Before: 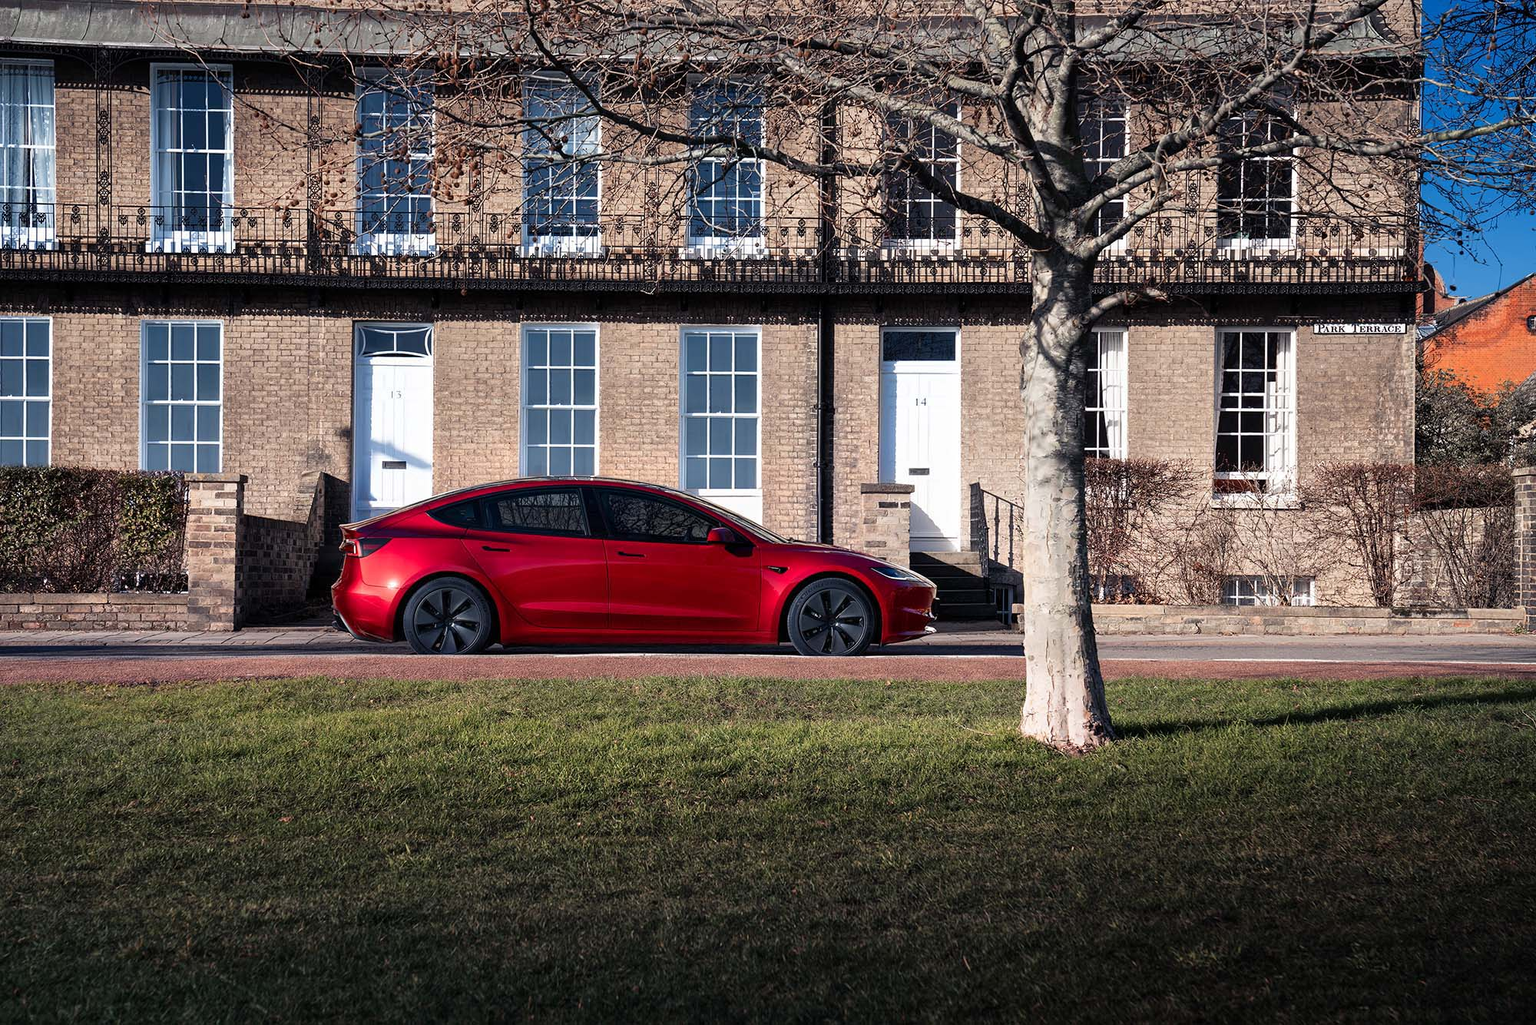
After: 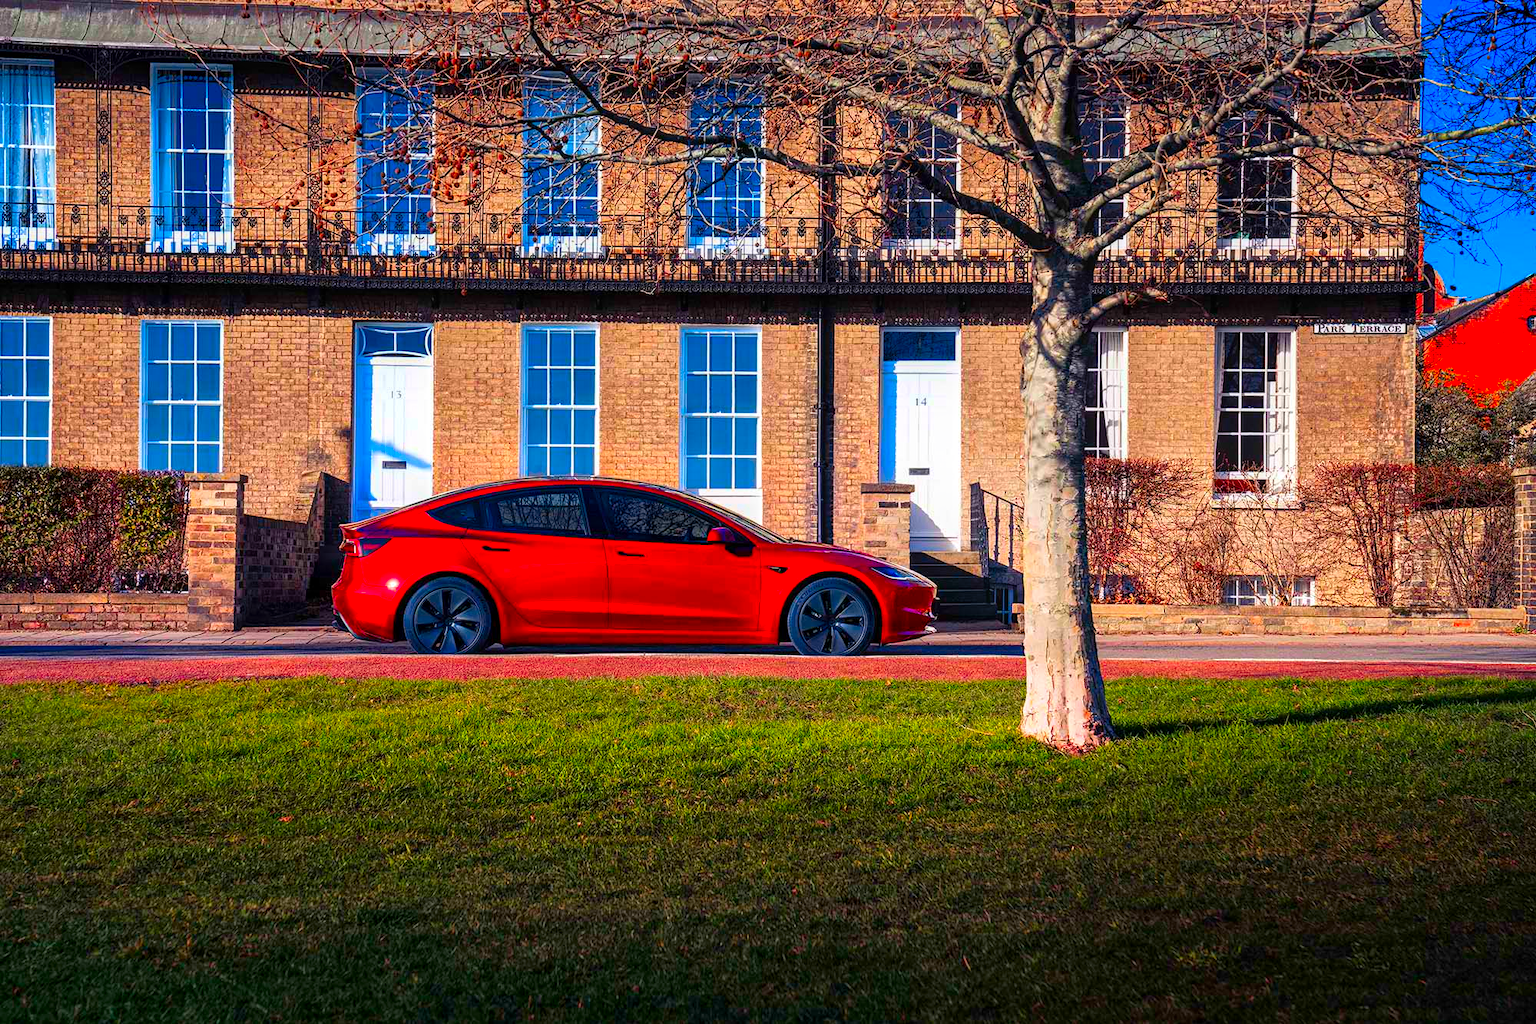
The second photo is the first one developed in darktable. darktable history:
color correction: highlights b* -0.032, saturation 2.97
contrast equalizer: y [[0.5, 0.5, 0.478, 0.5, 0.5, 0.5], [0.5 ×6], [0.5 ×6], [0 ×6], [0 ×6]]
local contrast: on, module defaults
